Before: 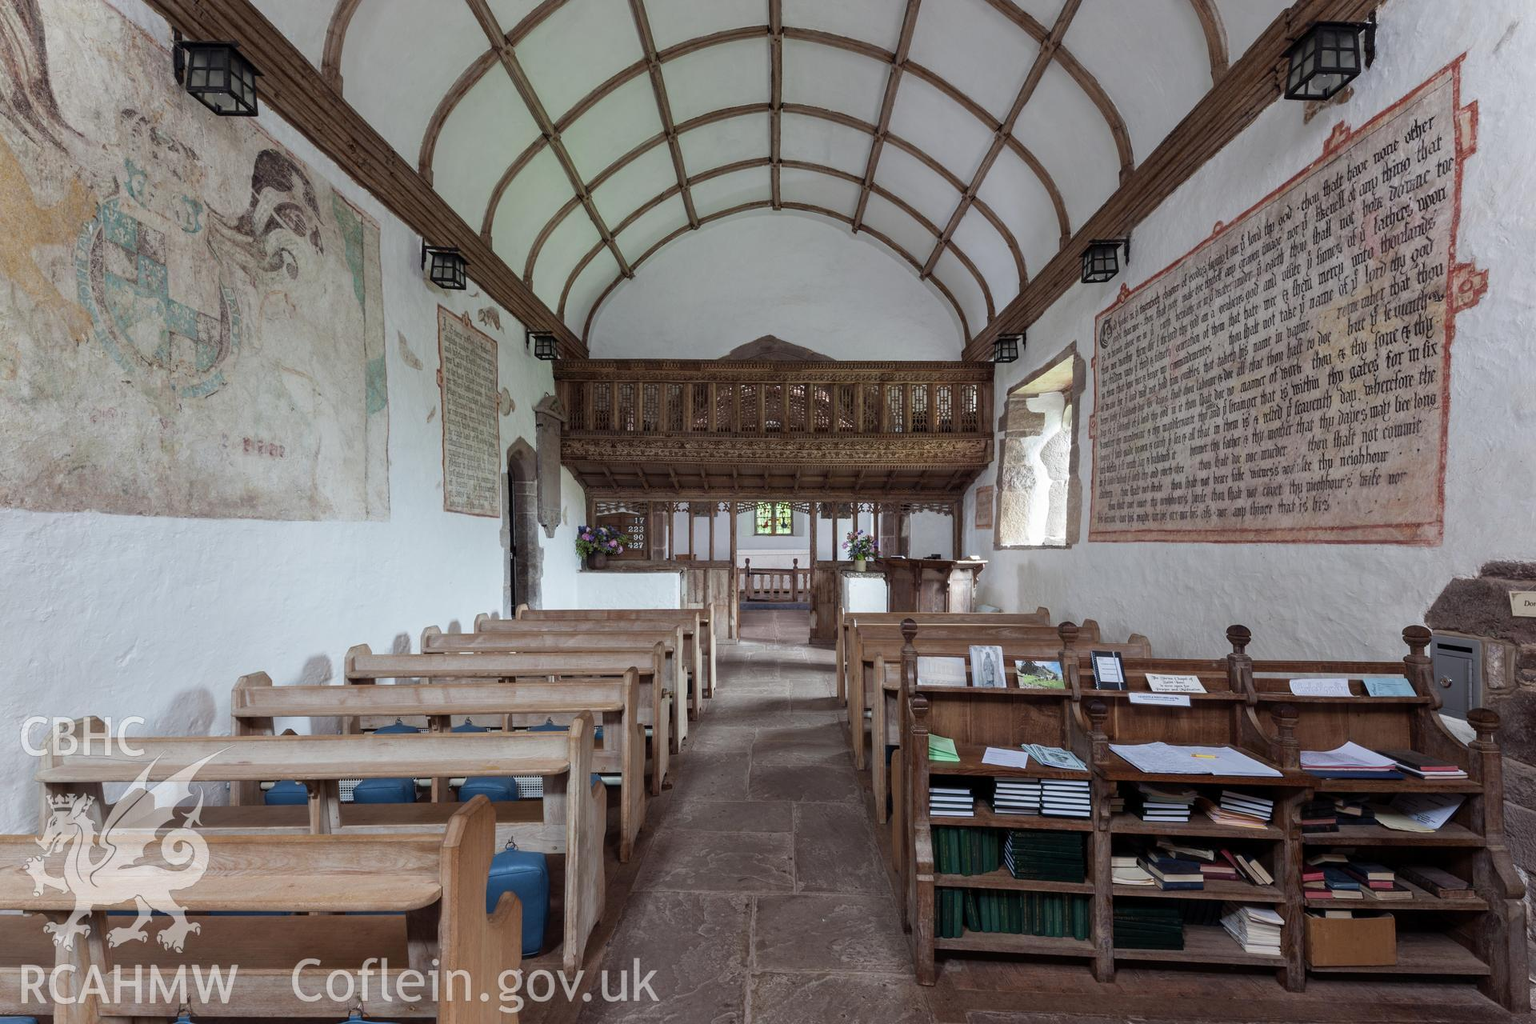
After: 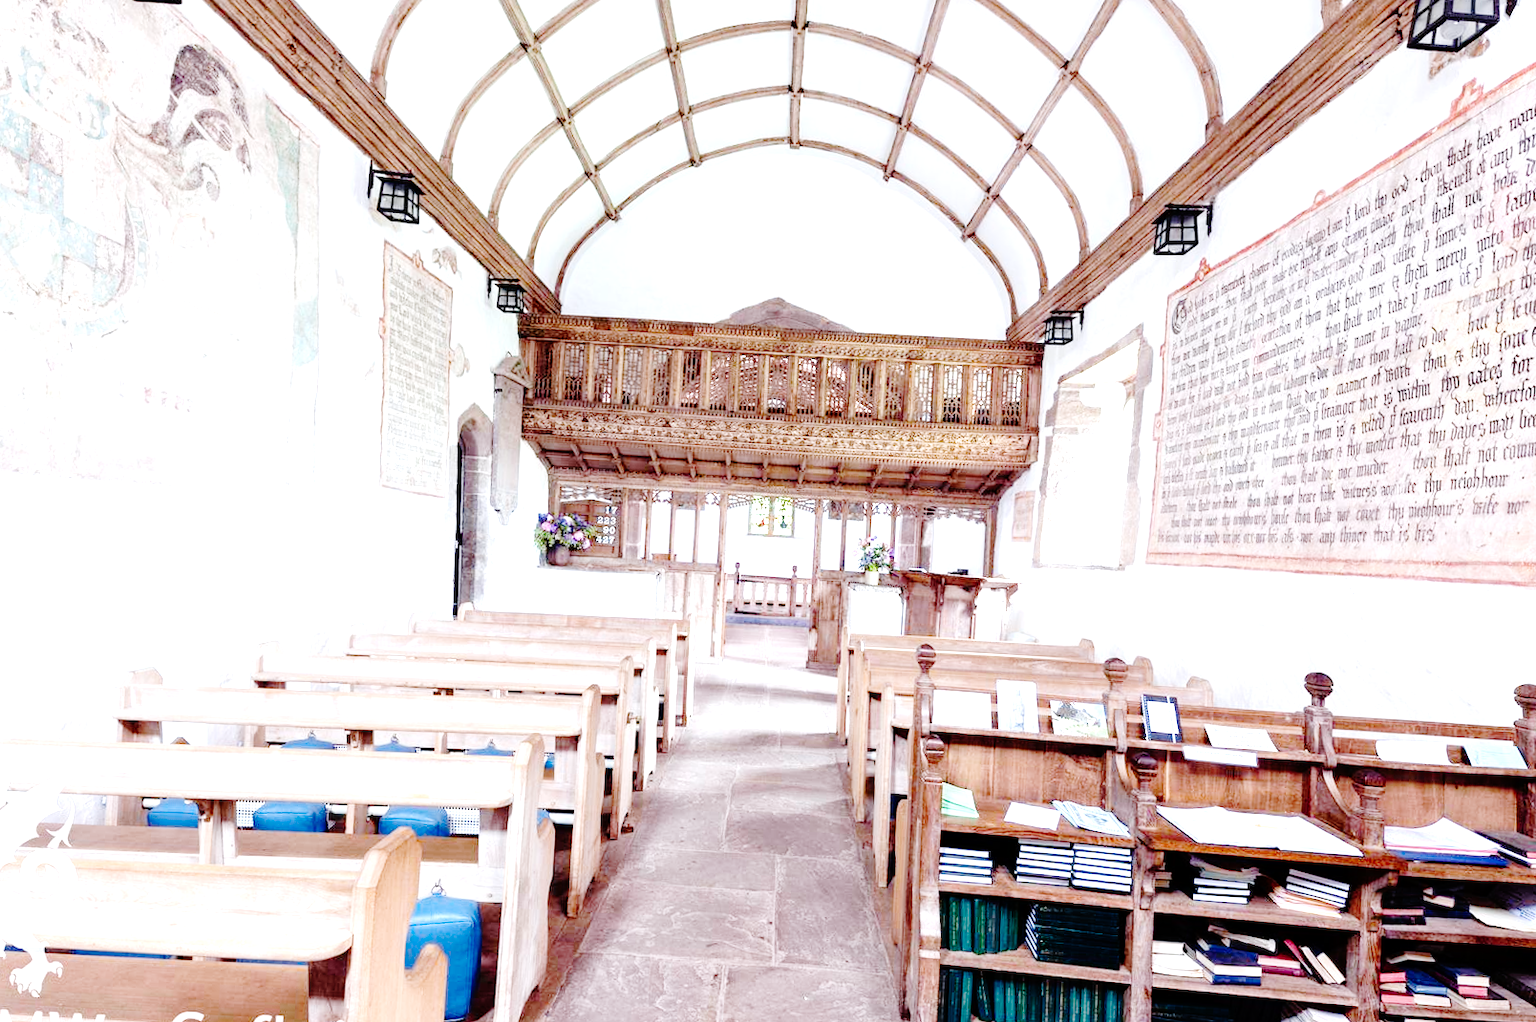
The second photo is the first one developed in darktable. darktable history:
exposure: exposure 1.993 EV, compensate highlight preservation false
crop and rotate: angle -3°, left 5.09%, top 5.228%, right 4.642%, bottom 4.711%
color calibration: illuminant as shot in camera, x 0.358, y 0.373, temperature 4628.91 K
base curve: curves: ch0 [(0, 0) (0.036, 0.01) (0.123, 0.254) (0.258, 0.504) (0.507, 0.748) (1, 1)], preserve colors none
